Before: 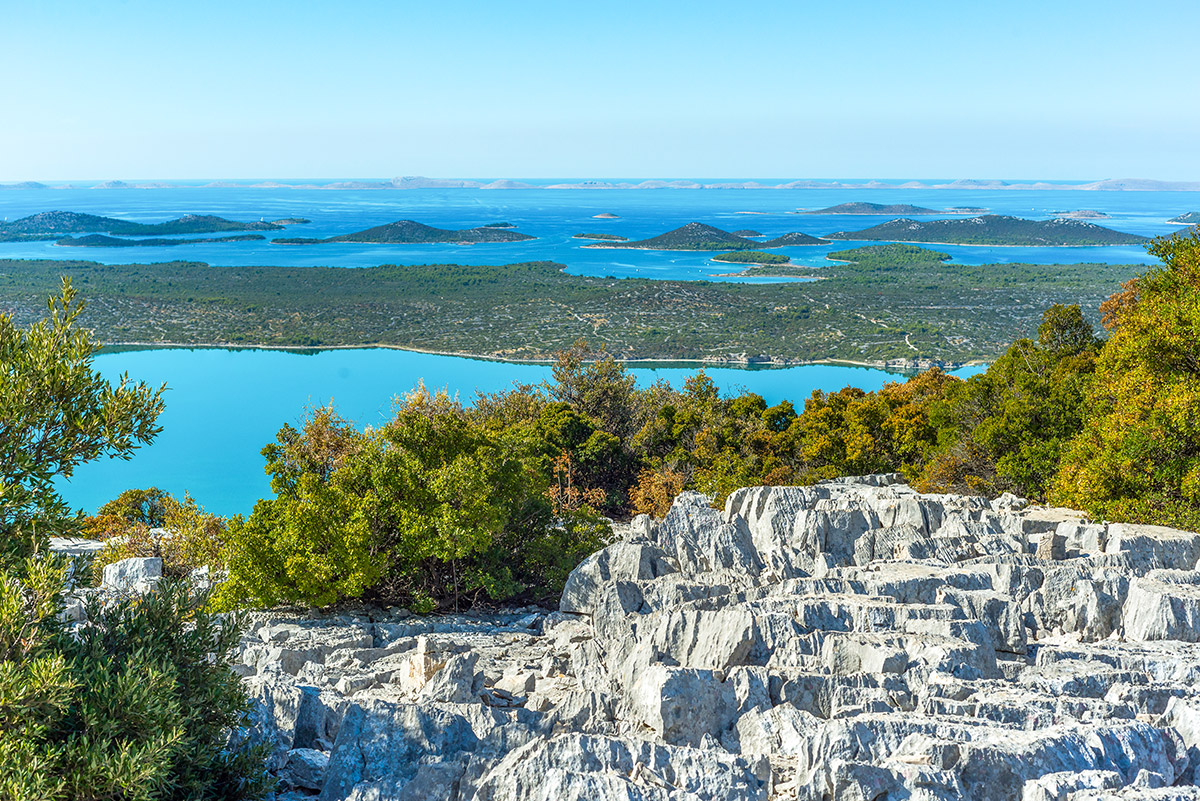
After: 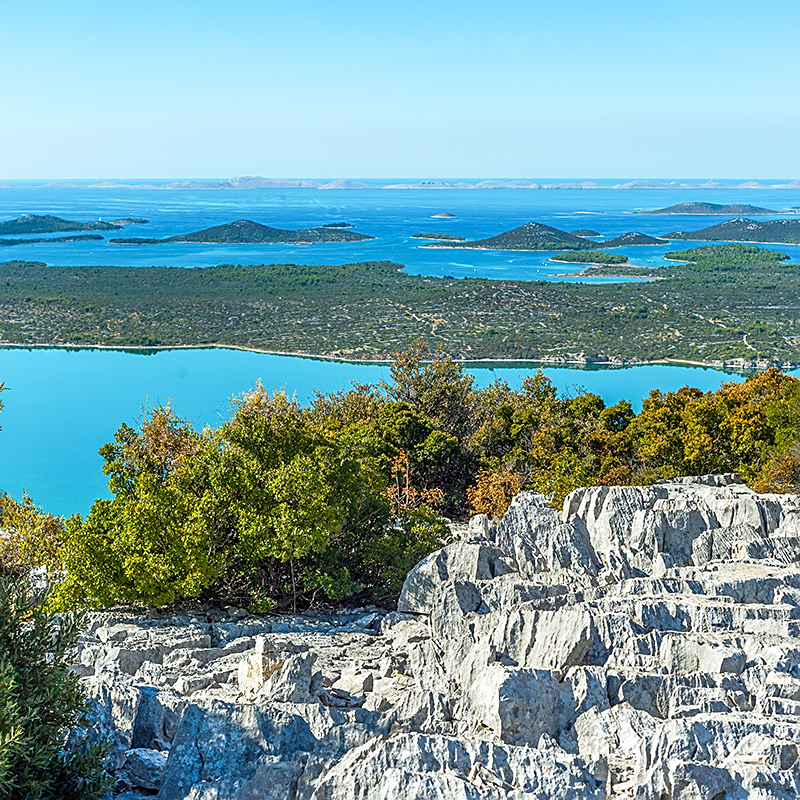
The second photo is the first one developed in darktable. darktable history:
crop and rotate: left 13.537%, right 19.796%
sharpen: on, module defaults
